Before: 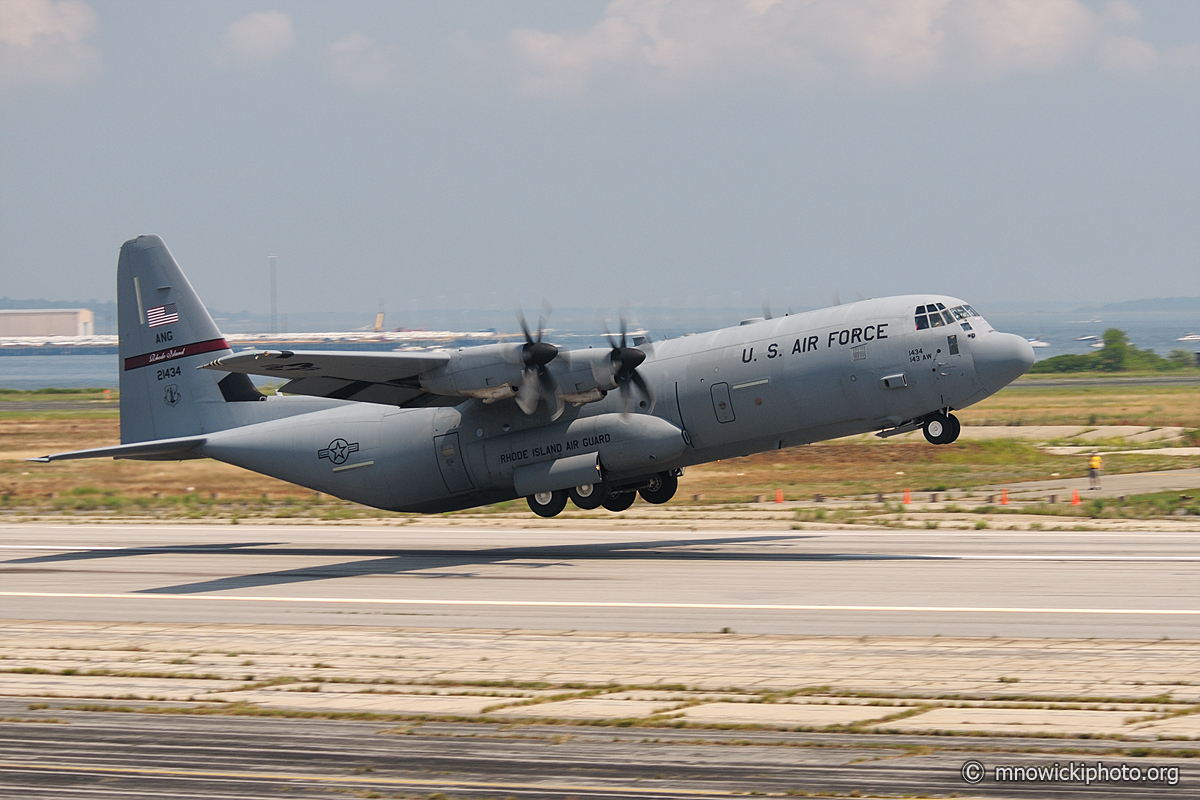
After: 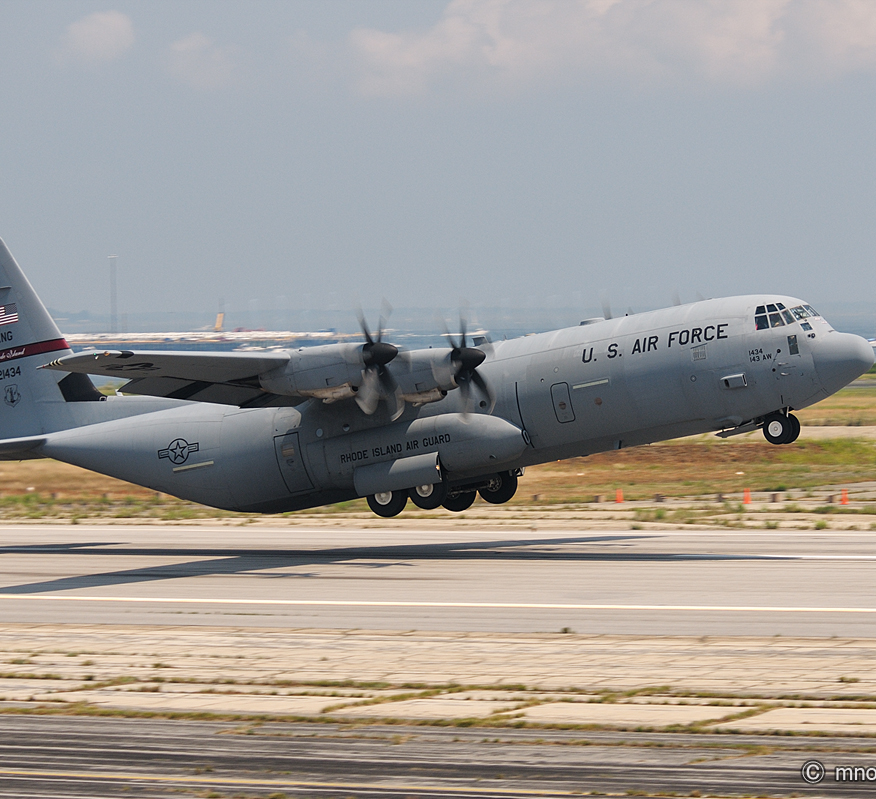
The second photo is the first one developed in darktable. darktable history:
crop: left 13.416%, right 13.503%
